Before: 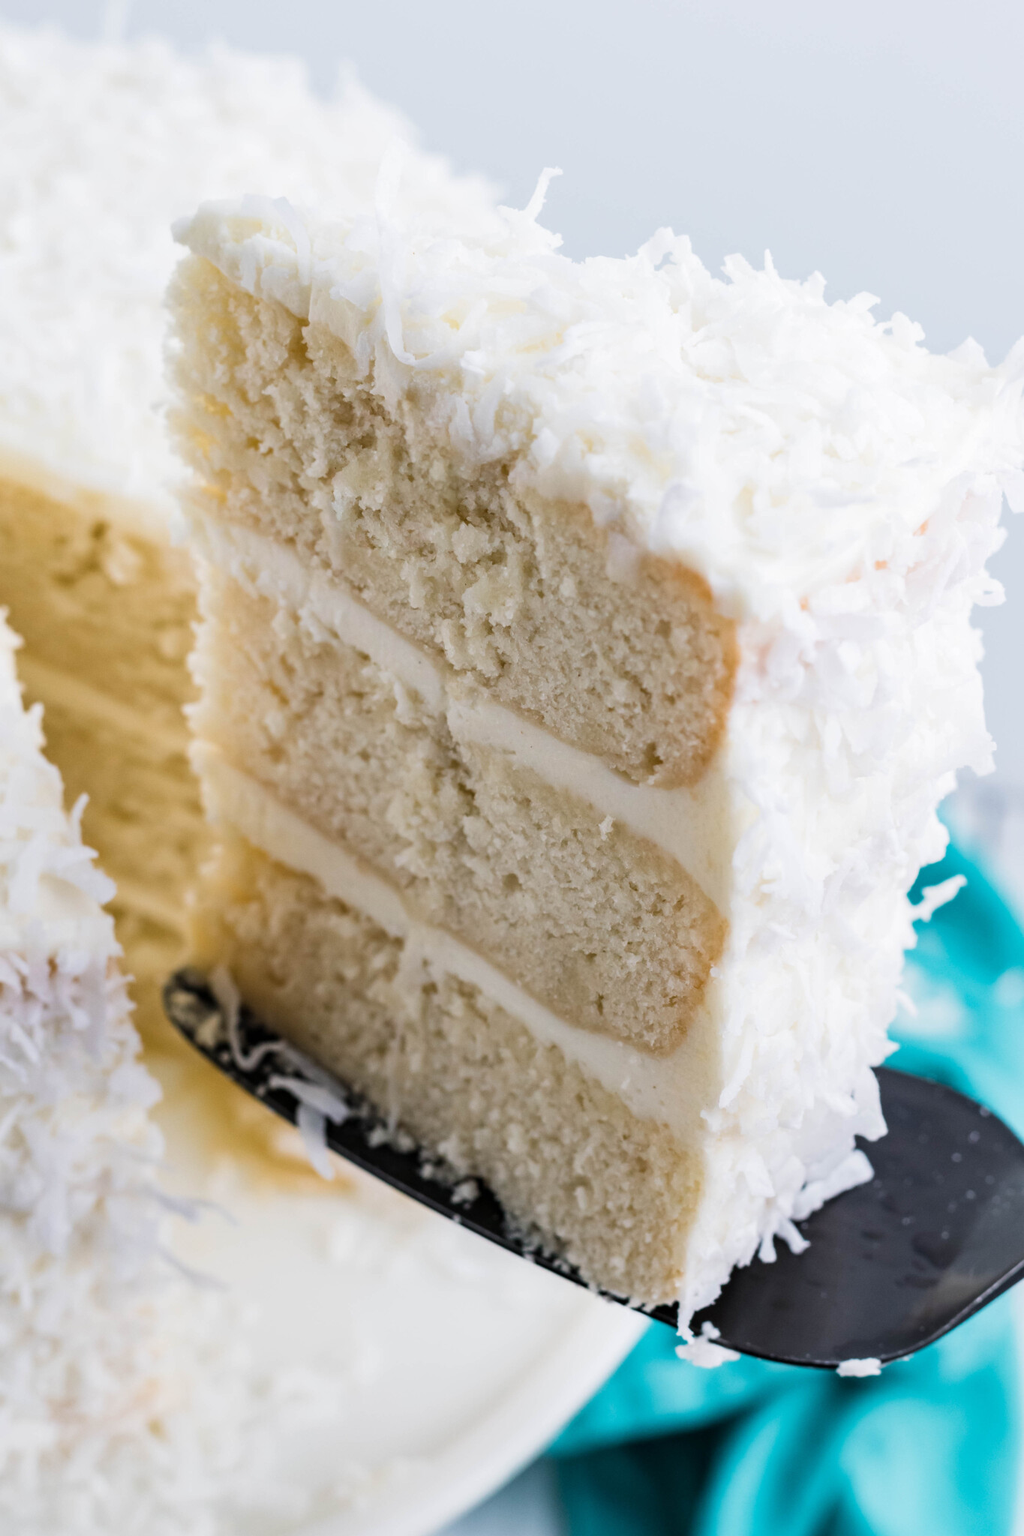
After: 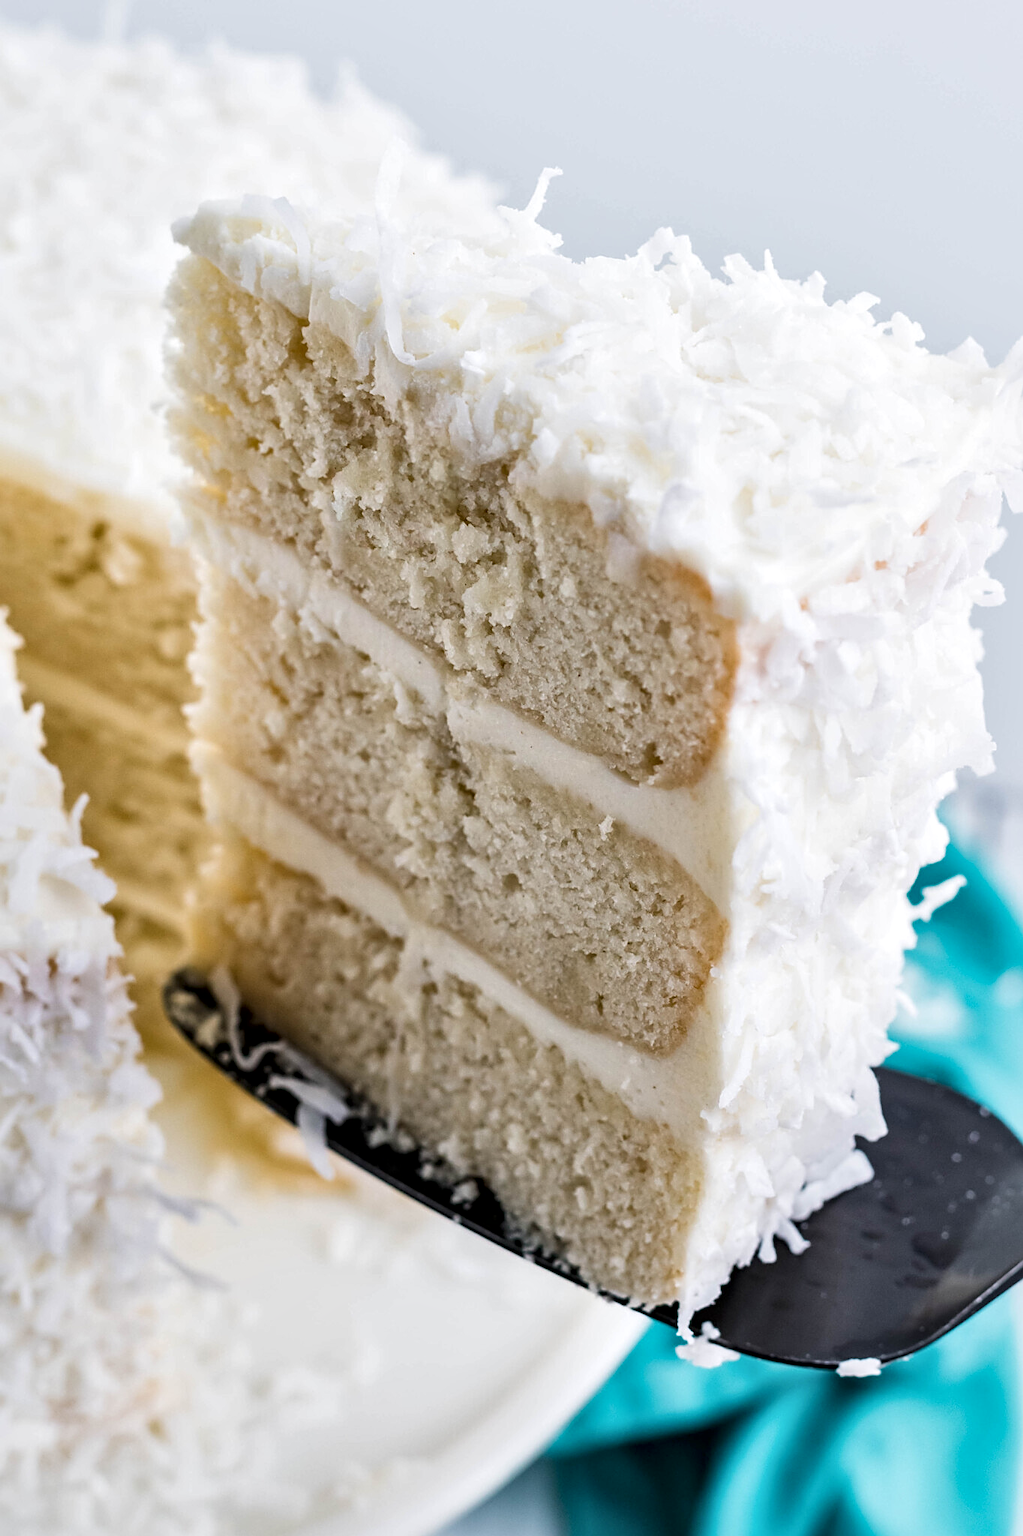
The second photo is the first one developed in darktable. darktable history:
sharpen: on, module defaults
local contrast: mode bilateral grid, contrast 50, coarseness 50, detail 150%, midtone range 0.2
